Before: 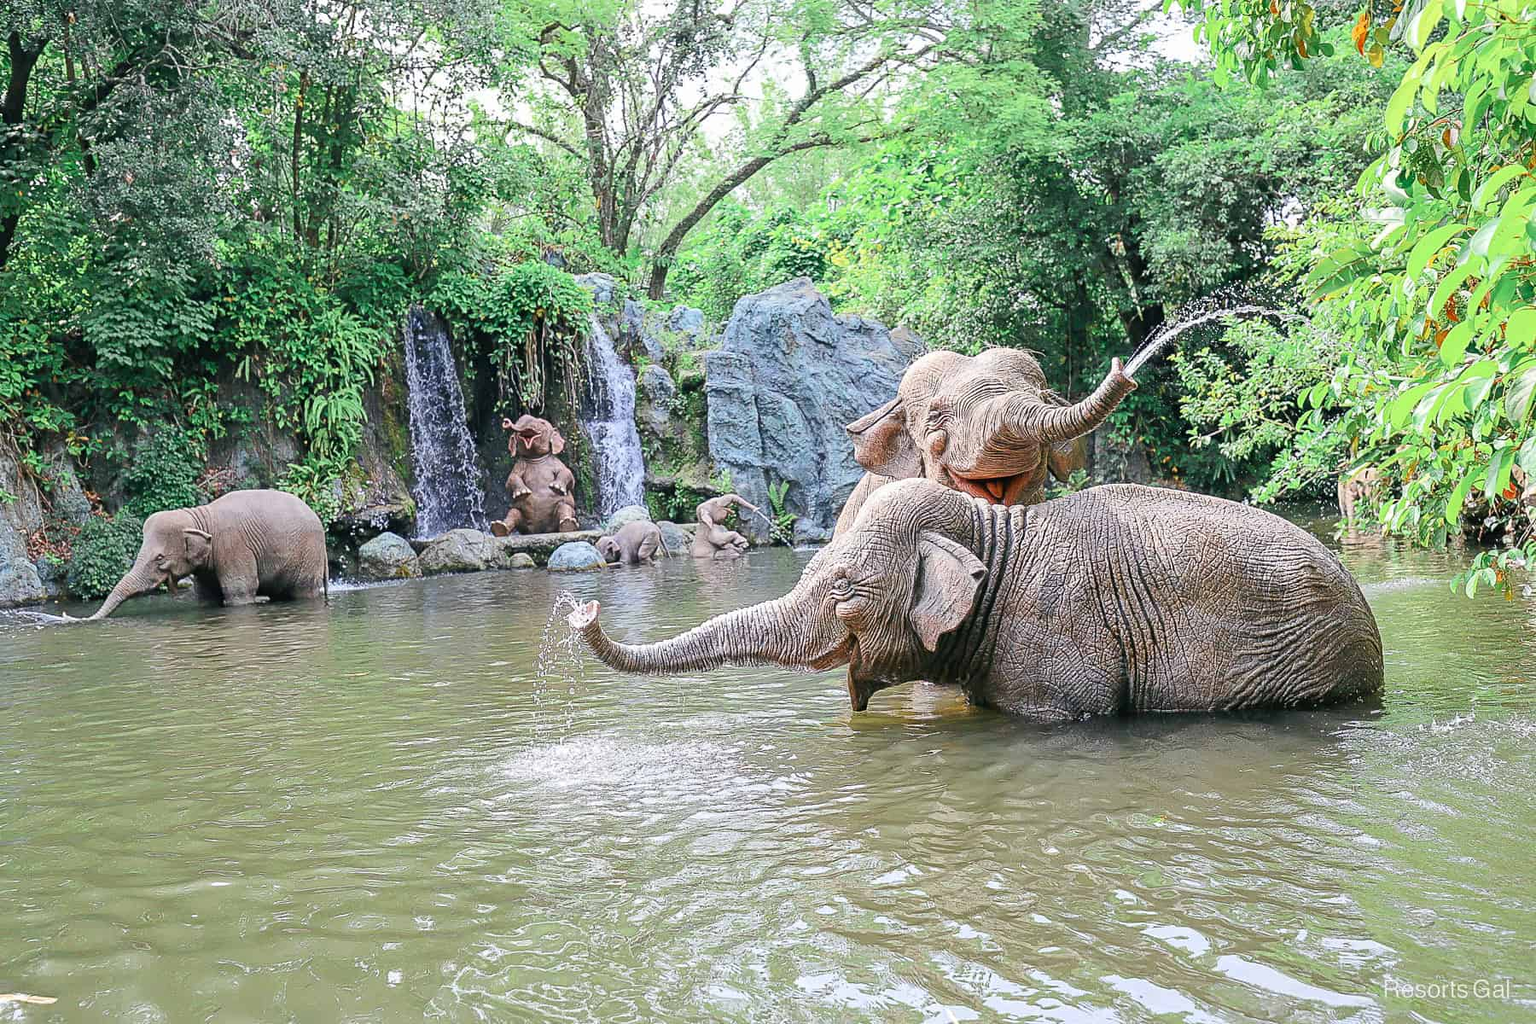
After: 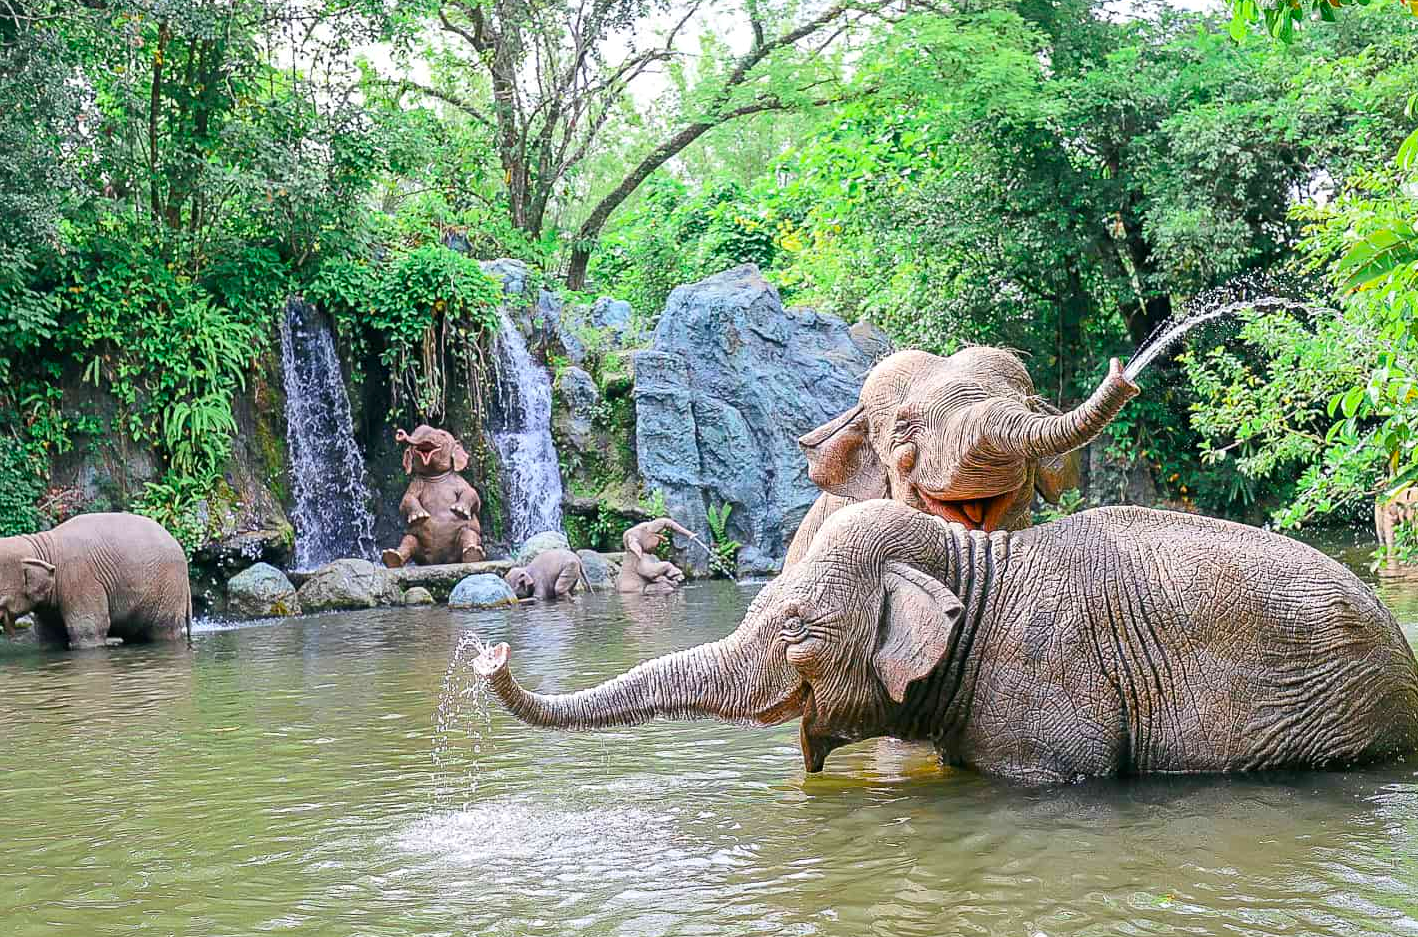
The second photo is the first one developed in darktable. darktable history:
crop and rotate: left 10.77%, top 5.1%, right 10.41%, bottom 16.76%
exposure: compensate highlight preservation false
color balance rgb: perceptual saturation grading › global saturation 25%, global vibrance 20%
local contrast: mode bilateral grid, contrast 20, coarseness 50, detail 120%, midtone range 0.2
